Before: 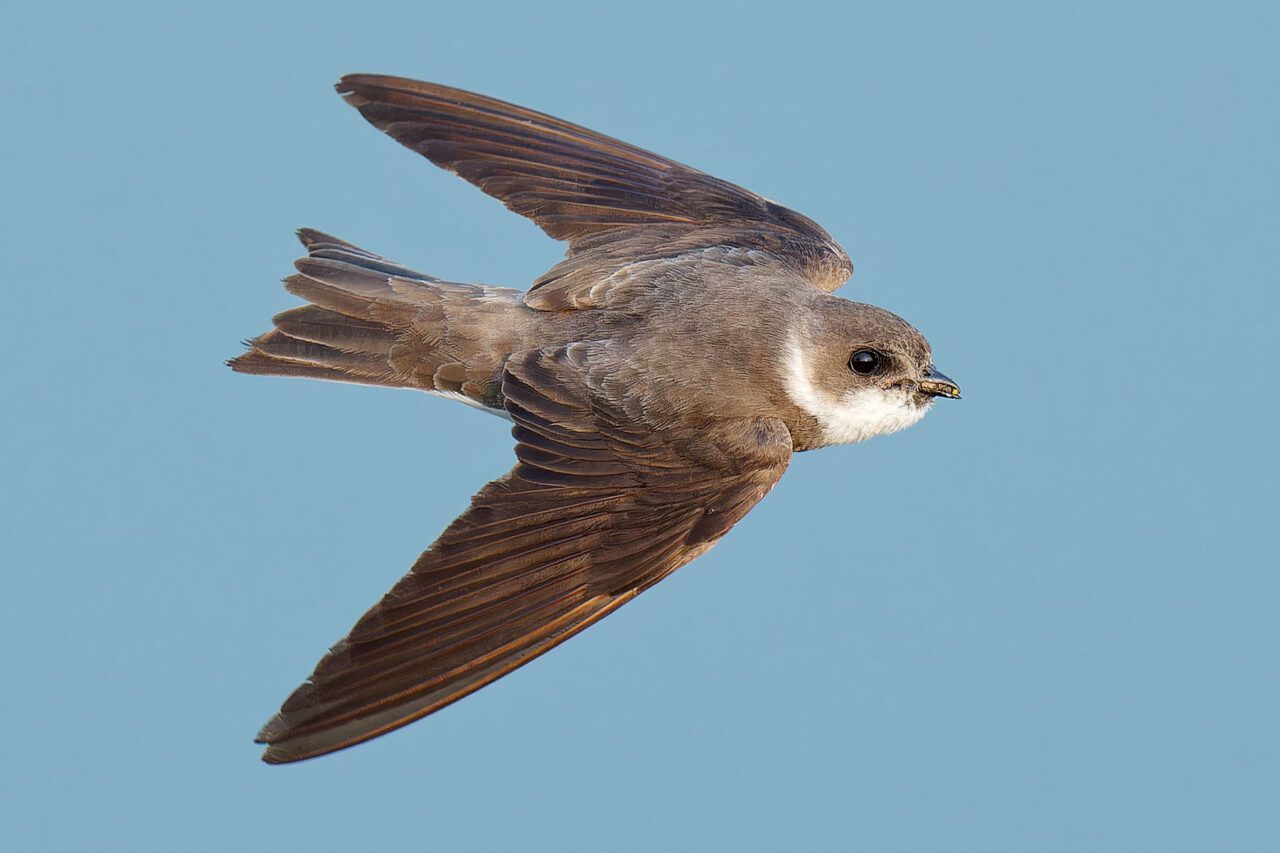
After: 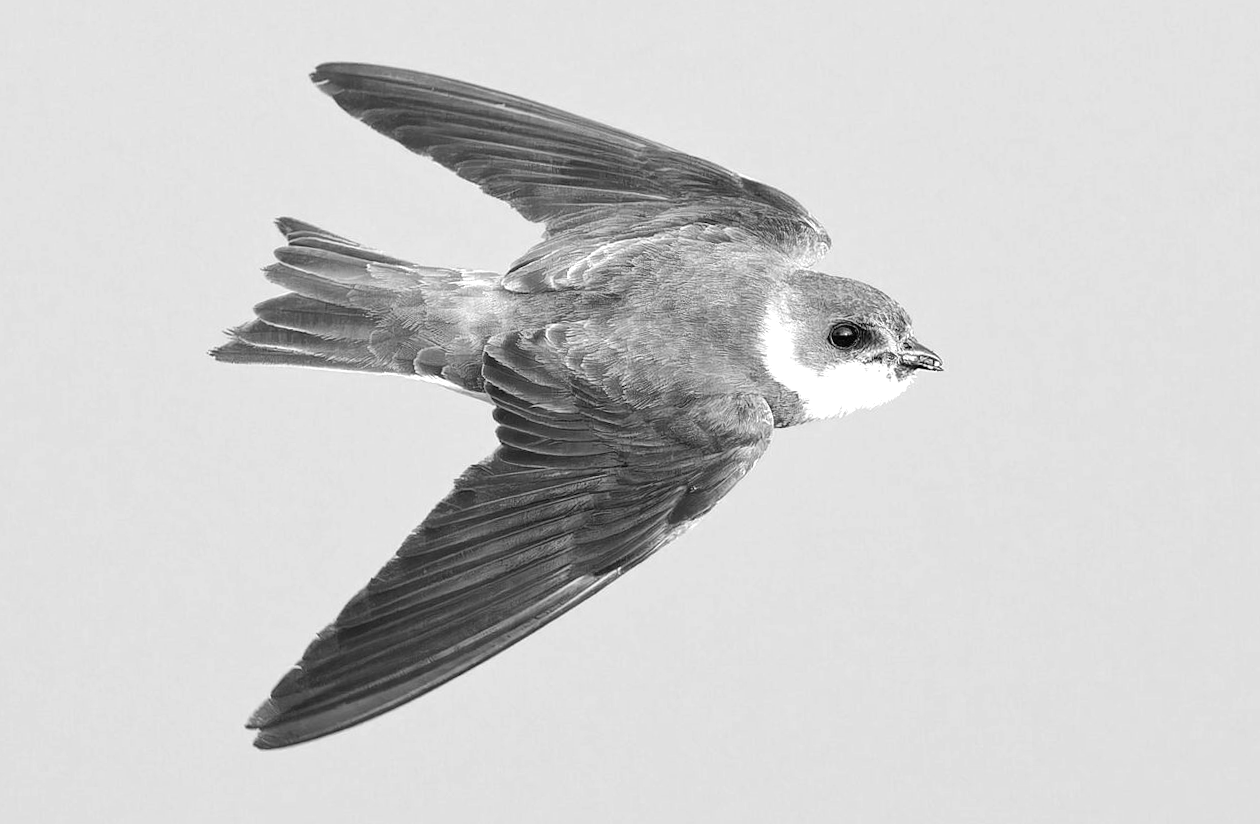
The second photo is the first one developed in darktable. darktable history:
rotate and perspective: rotation -1.32°, lens shift (horizontal) -0.031, crop left 0.015, crop right 0.985, crop top 0.047, crop bottom 0.982
monochrome: on, module defaults
exposure: black level correction 0, exposure 0.953 EV, compensate exposure bias true, compensate highlight preservation false
